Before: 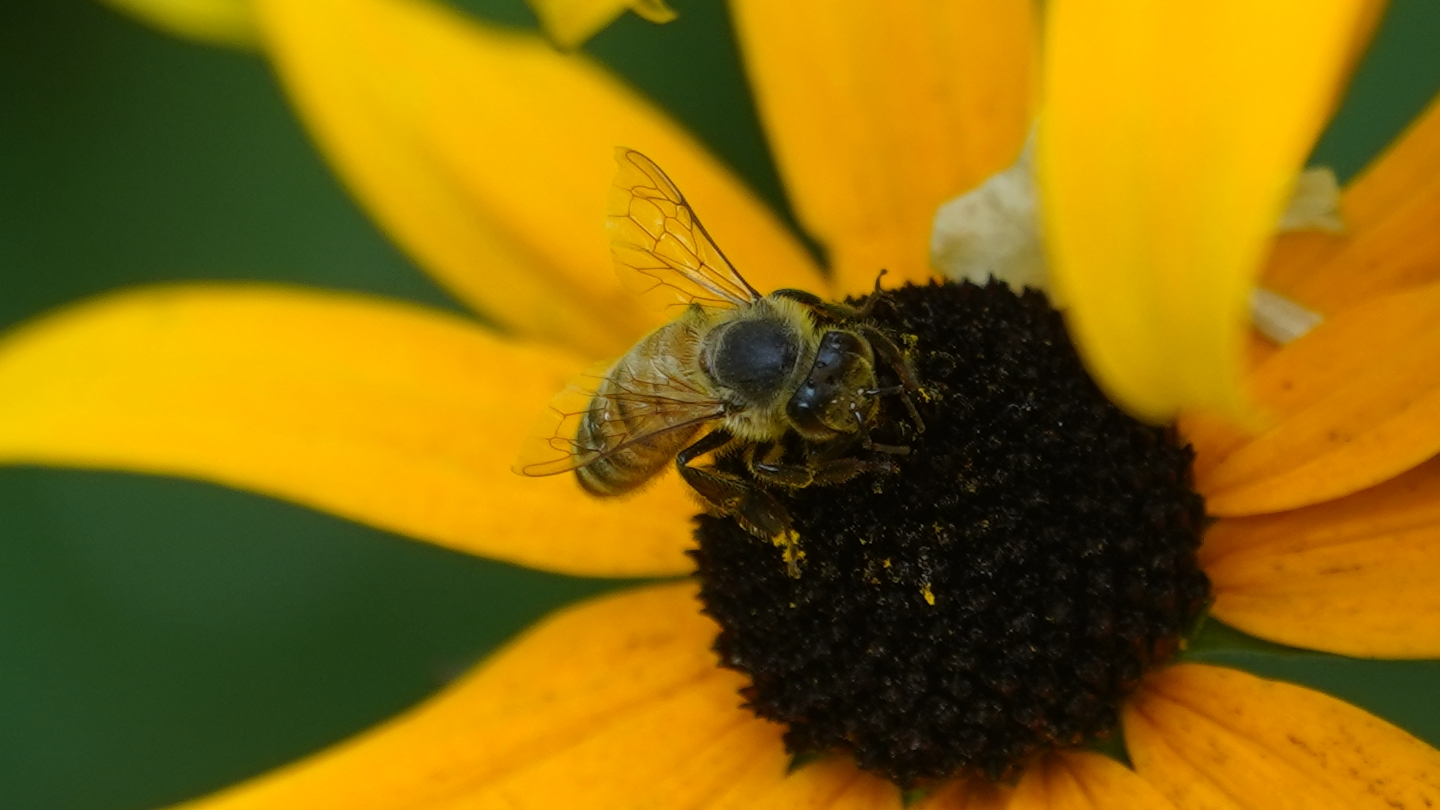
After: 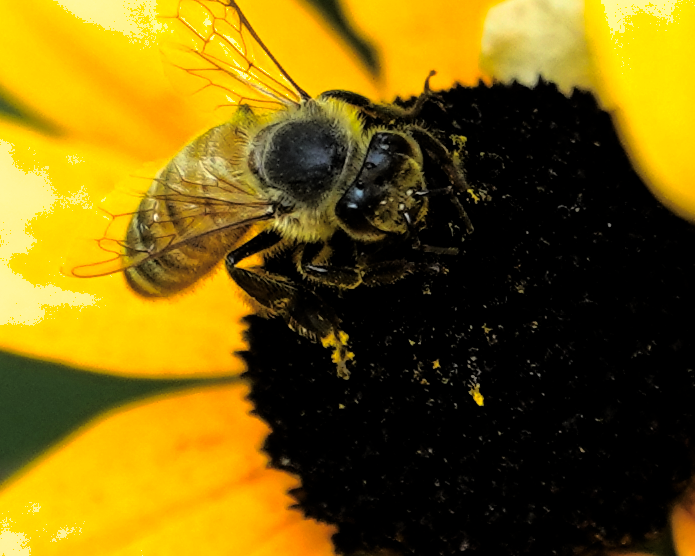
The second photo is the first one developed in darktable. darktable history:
crop: left 31.379%, top 24.658%, right 20.326%, bottom 6.628%
exposure: black level correction 0, exposure 1 EV, compensate exposure bias true, compensate highlight preservation false
tone curve: curves: ch0 [(0, 0) (0.078, 0) (0.241, 0.056) (0.59, 0.574) (0.802, 0.868) (1, 1)], color space Lab, linked channels, preserve colors none
shadows and highlights: on, module defaults
